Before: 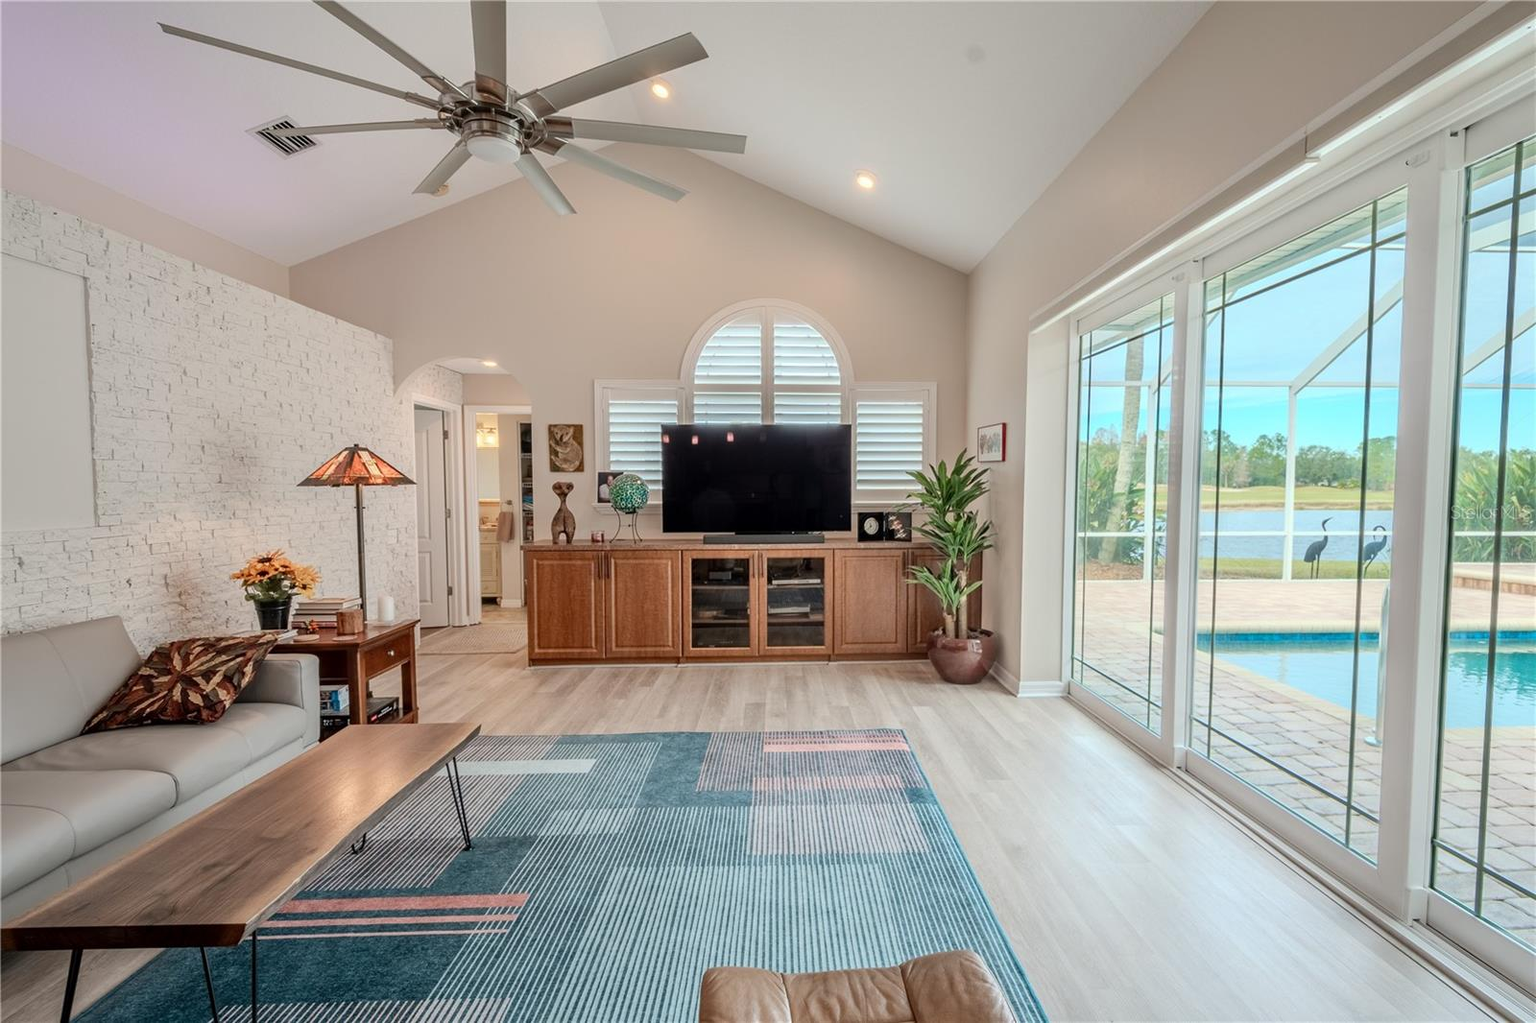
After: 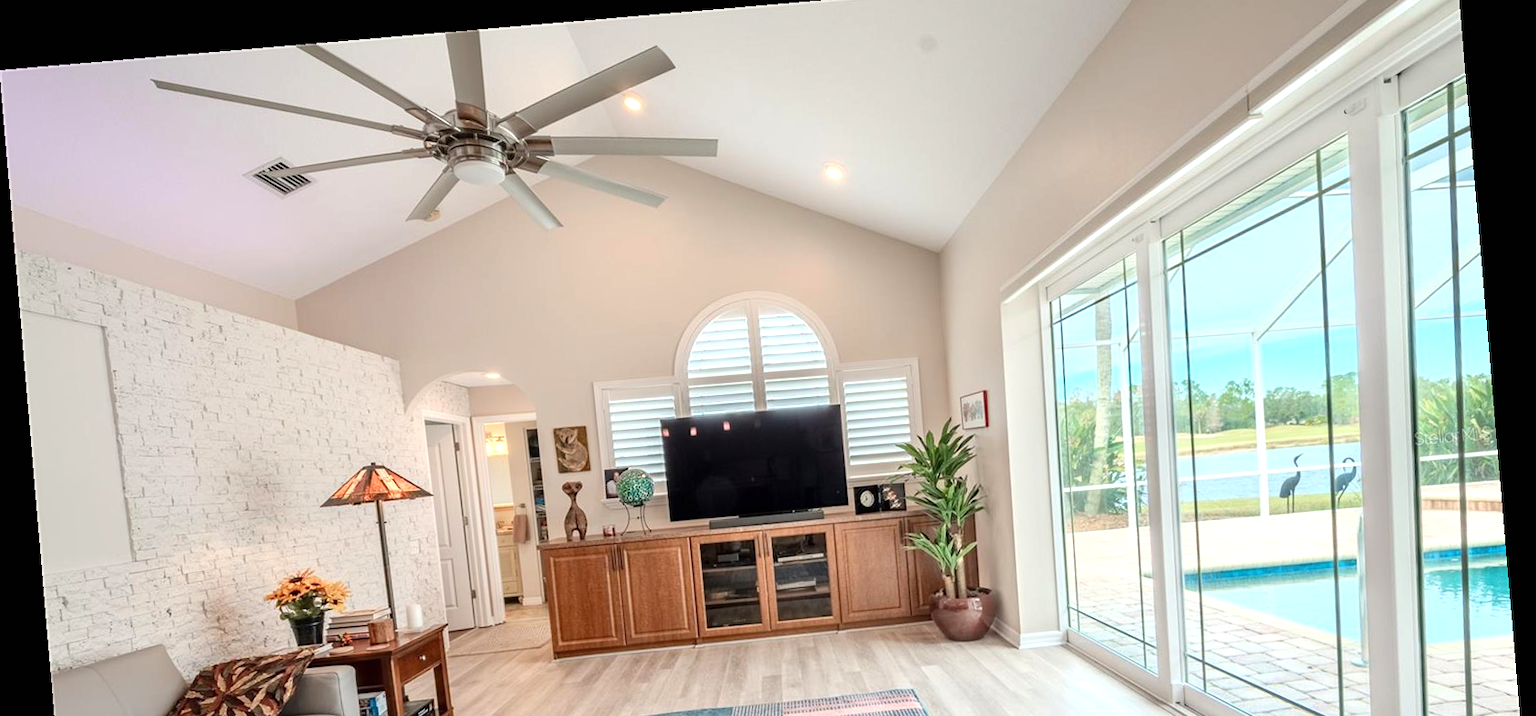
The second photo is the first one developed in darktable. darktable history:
exposure: black level correction 0, exposure 0.5 EV, compensate highlight preservation false
rotate and perspective: rotation -4.86°, automatic cropping off
crop and rotate: top 4.848%, bottom 29.503%
